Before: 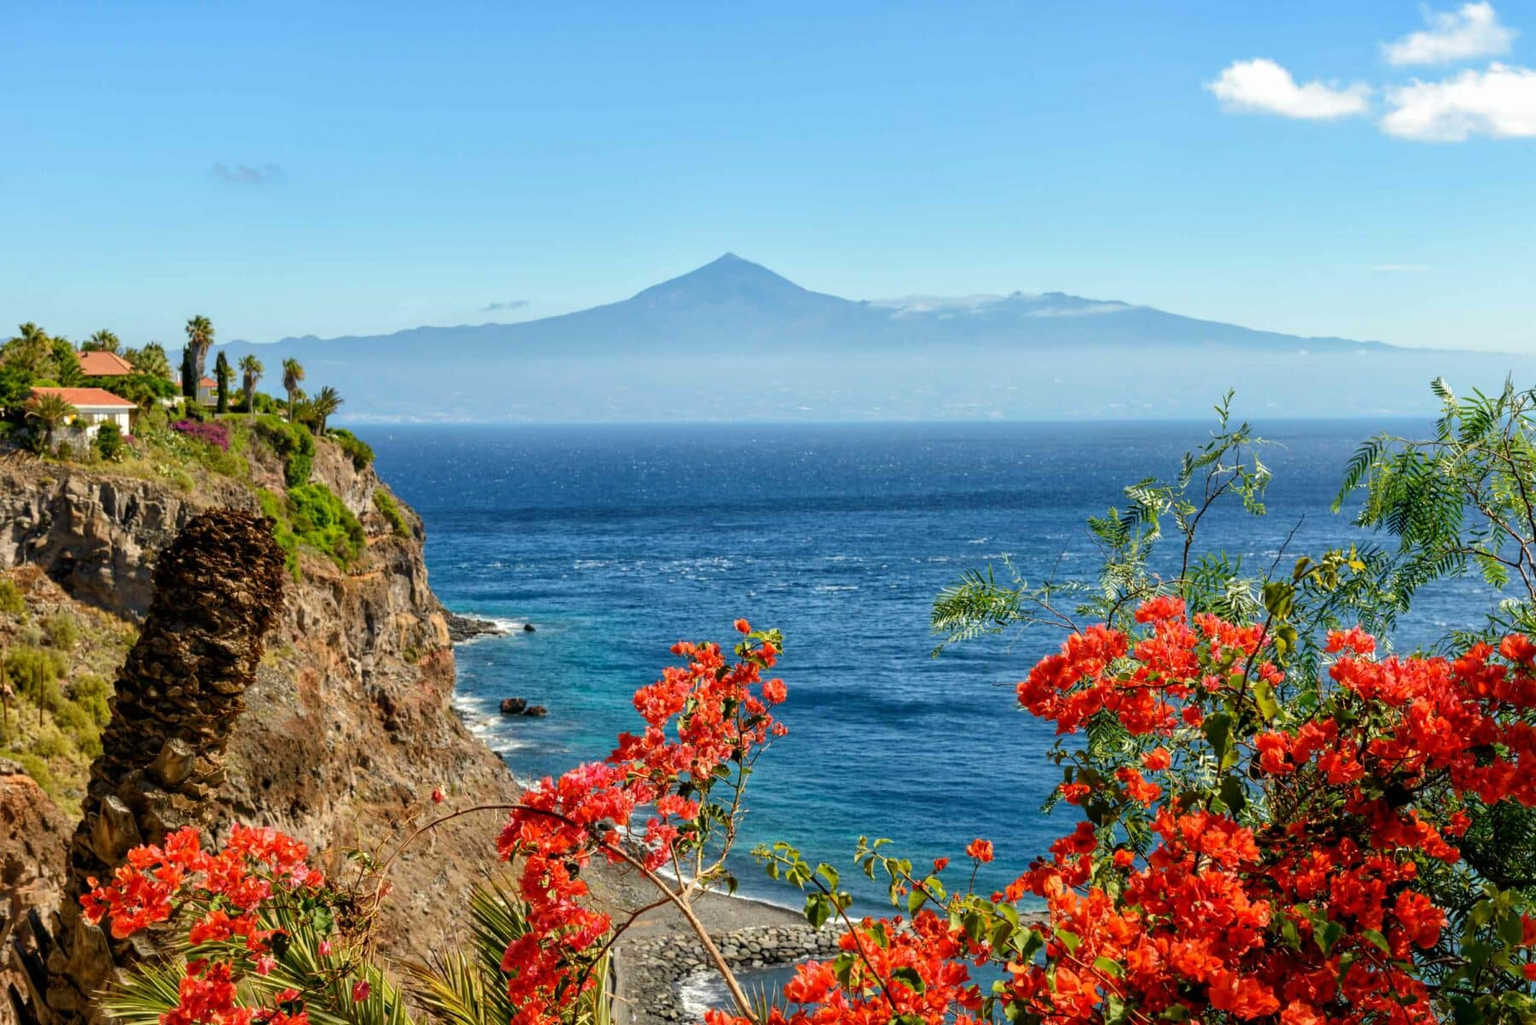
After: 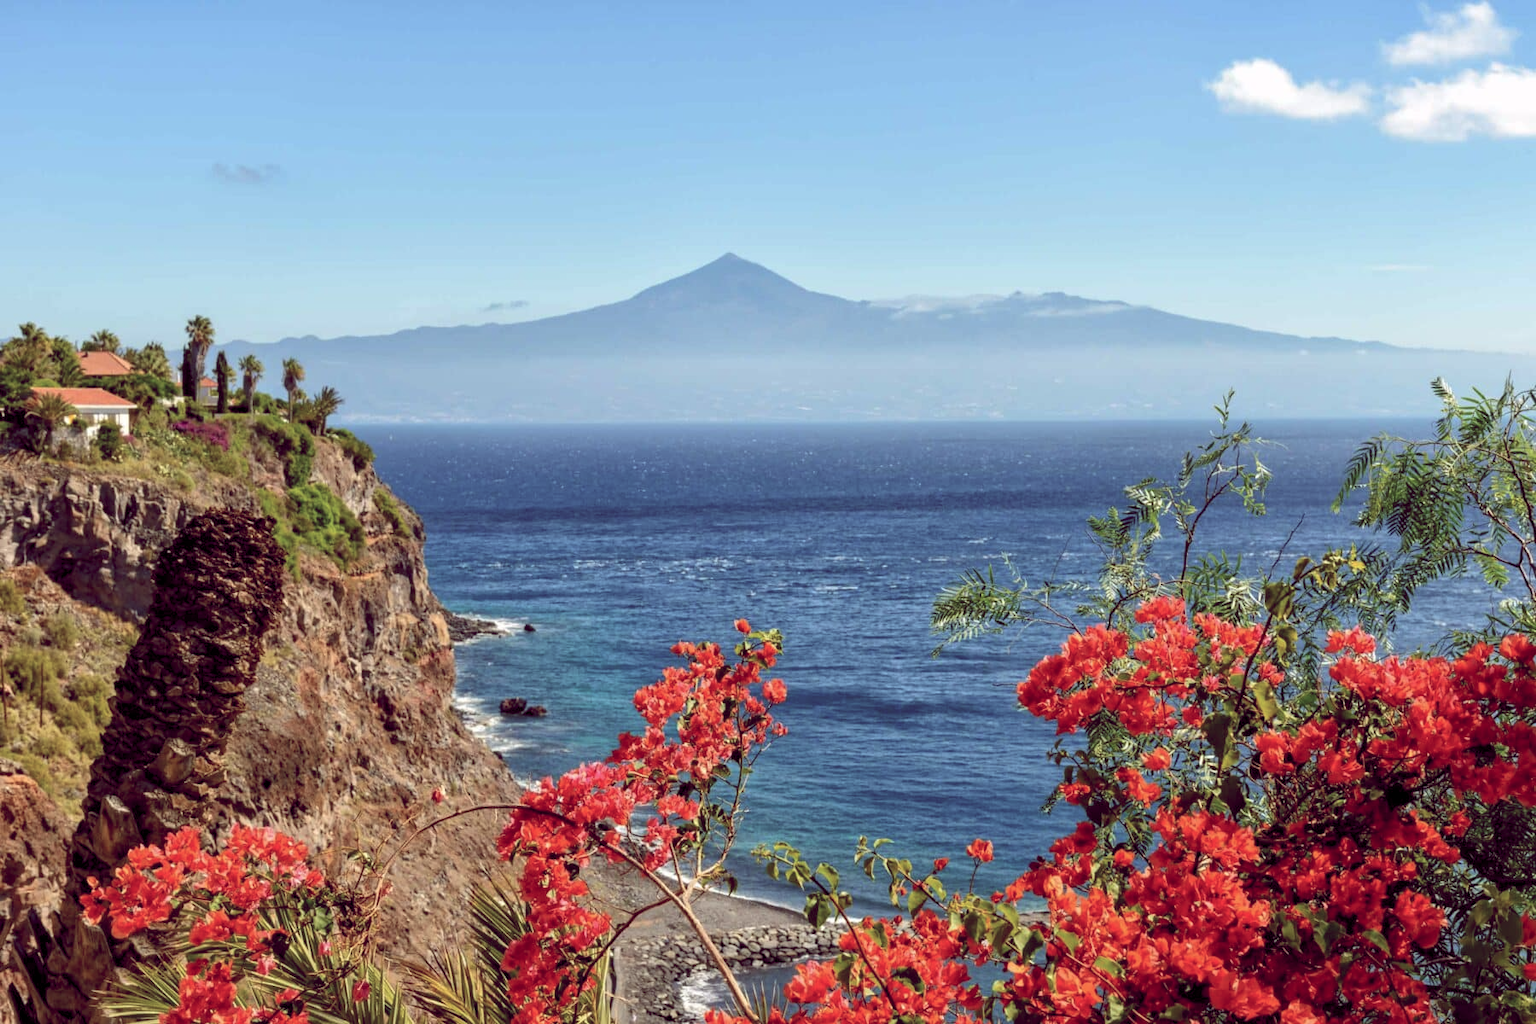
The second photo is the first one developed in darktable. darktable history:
color balance rgb: global offset › chroma 0.28%, global offset › hue 317.15°, linear chroma grading › shadows -6.994%, linear chroma grading › highlights -6.318%, linear chroma grading › global chroma -10.538%, linear chroma grading › mid-tones -8.108%, perceptual saturation grading › global saturation 0.962%
